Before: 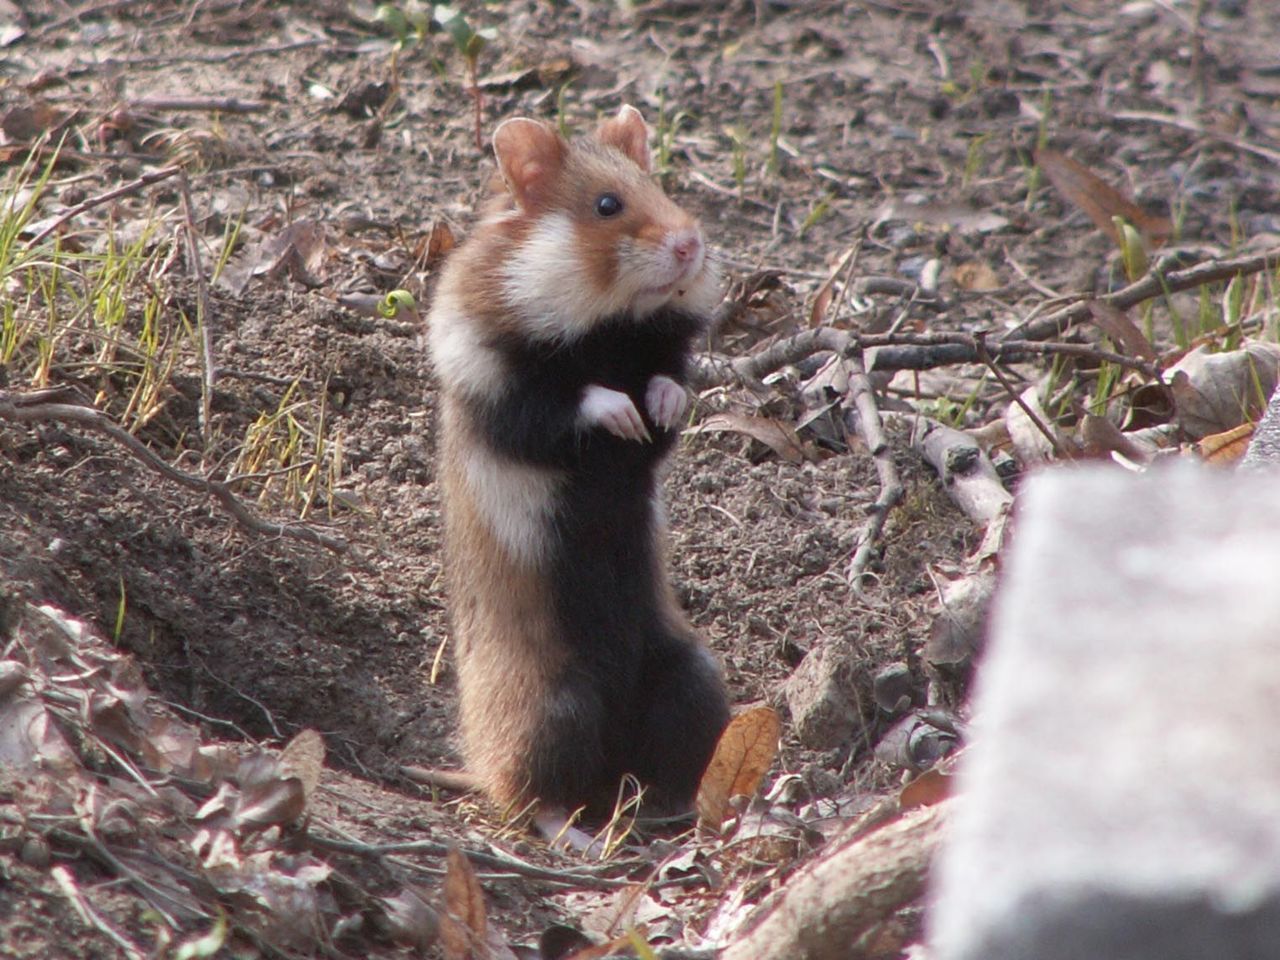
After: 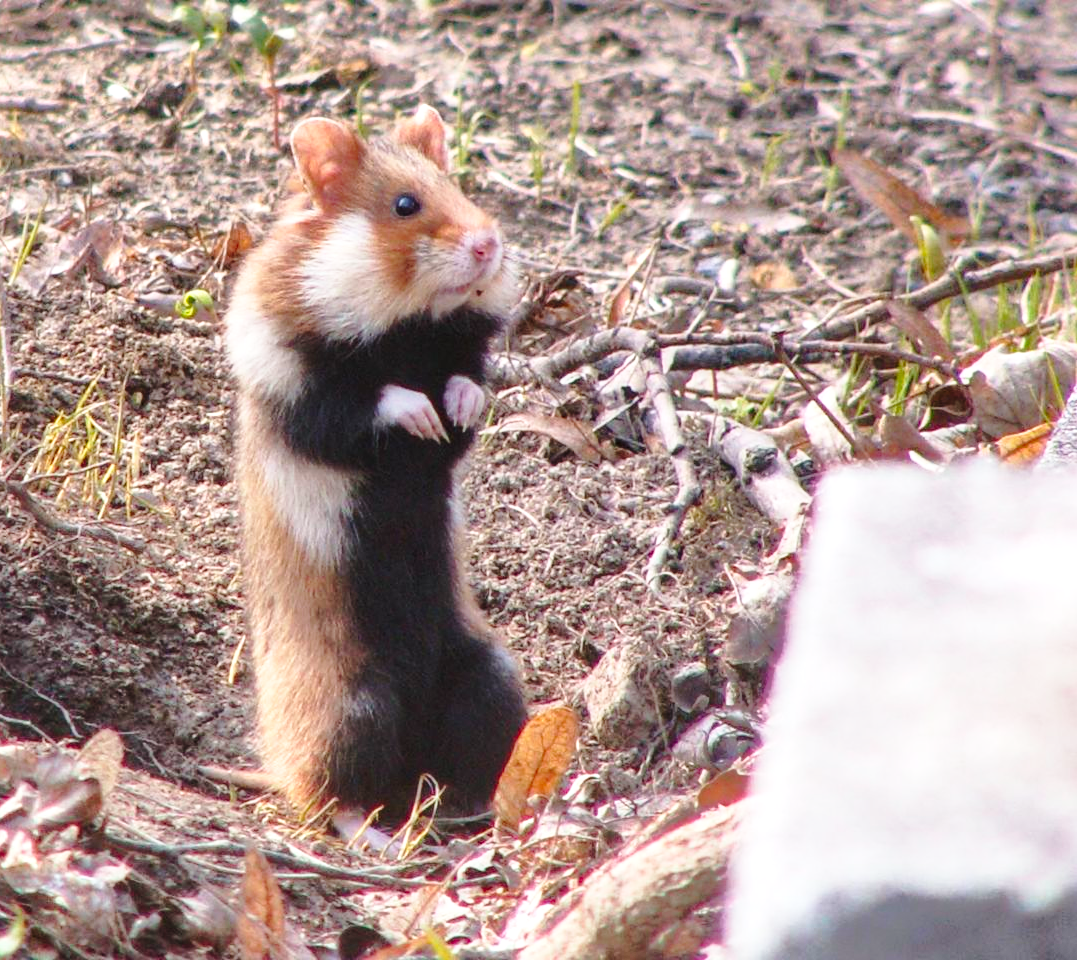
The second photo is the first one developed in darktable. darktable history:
crop: left 15.829%
base curve: curves: ch0 [(0, 0) (0.028, 0.03) (0.121, 0.232) (0.46, 0.748) (0.859, 0.968) (1, 1)], preserve colors none
shadows and highlights: shadows 39.22, highlights -59.71
contrast brightness saturation: contrast 0.233, brightness 0.115, saturation 0.286
local contrast: on, module defaults
